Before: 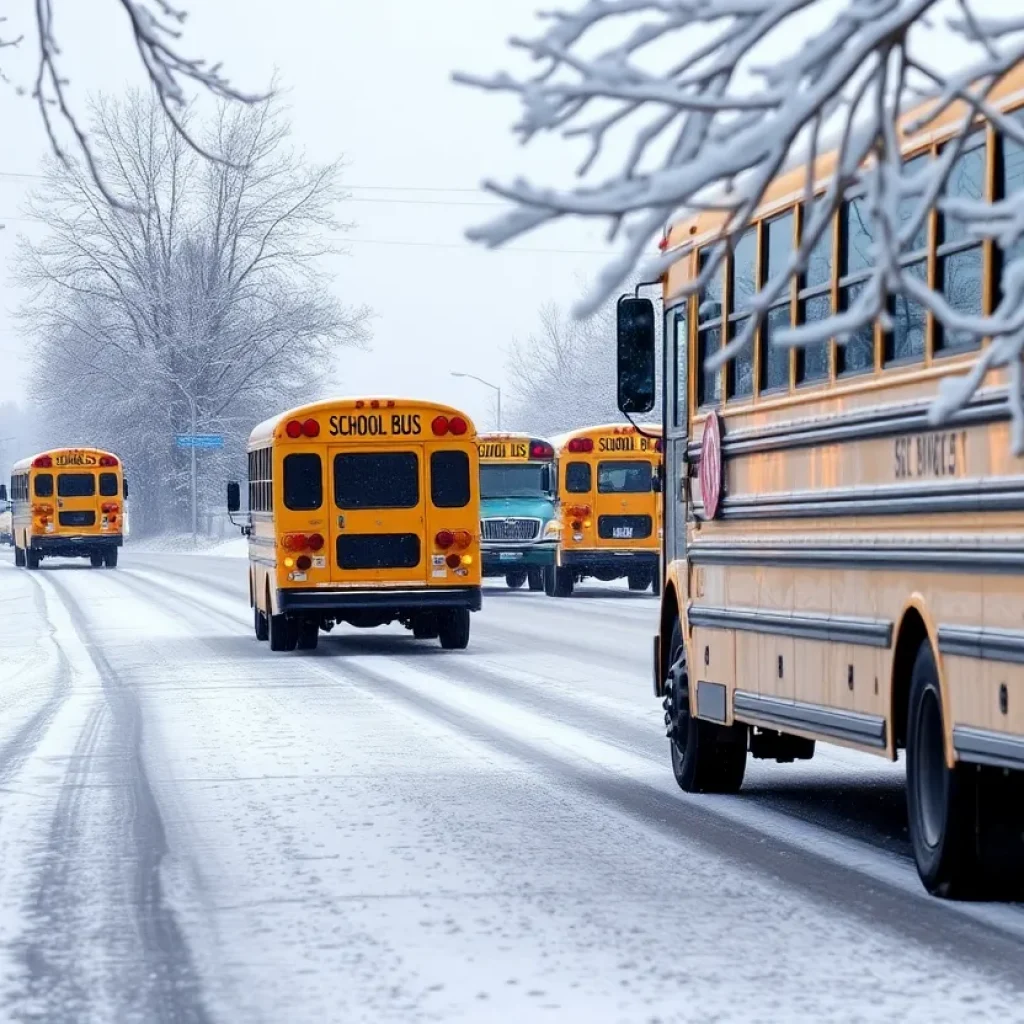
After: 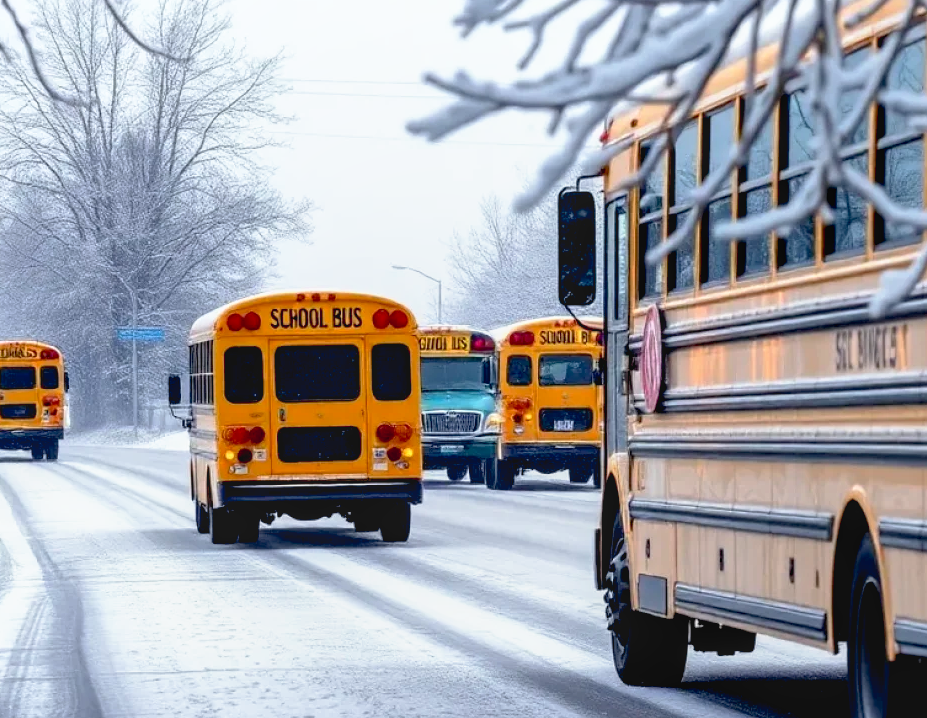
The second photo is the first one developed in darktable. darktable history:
base curve: curves: ch0 [(0.017, 0) (0.425, 0.441) (0.844, 0.933) (1, 1)], preserve colors none
crop: left 5.832%, top 10.456%, right 3.62%, bottom 19.375%
local contrast: detail 109%
